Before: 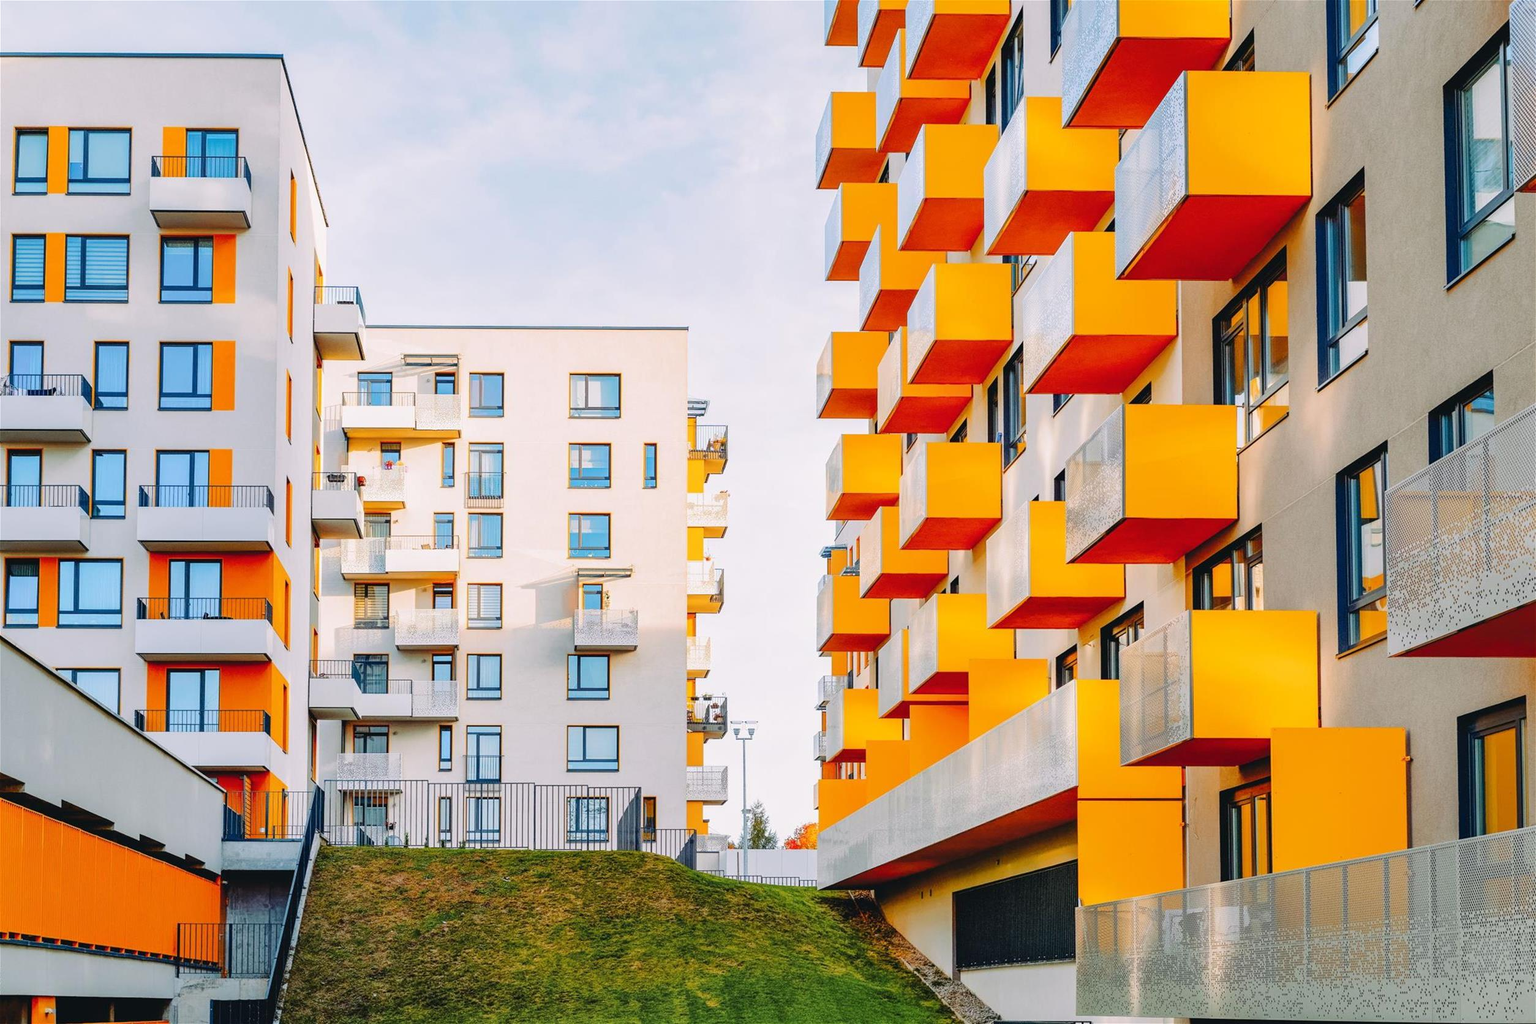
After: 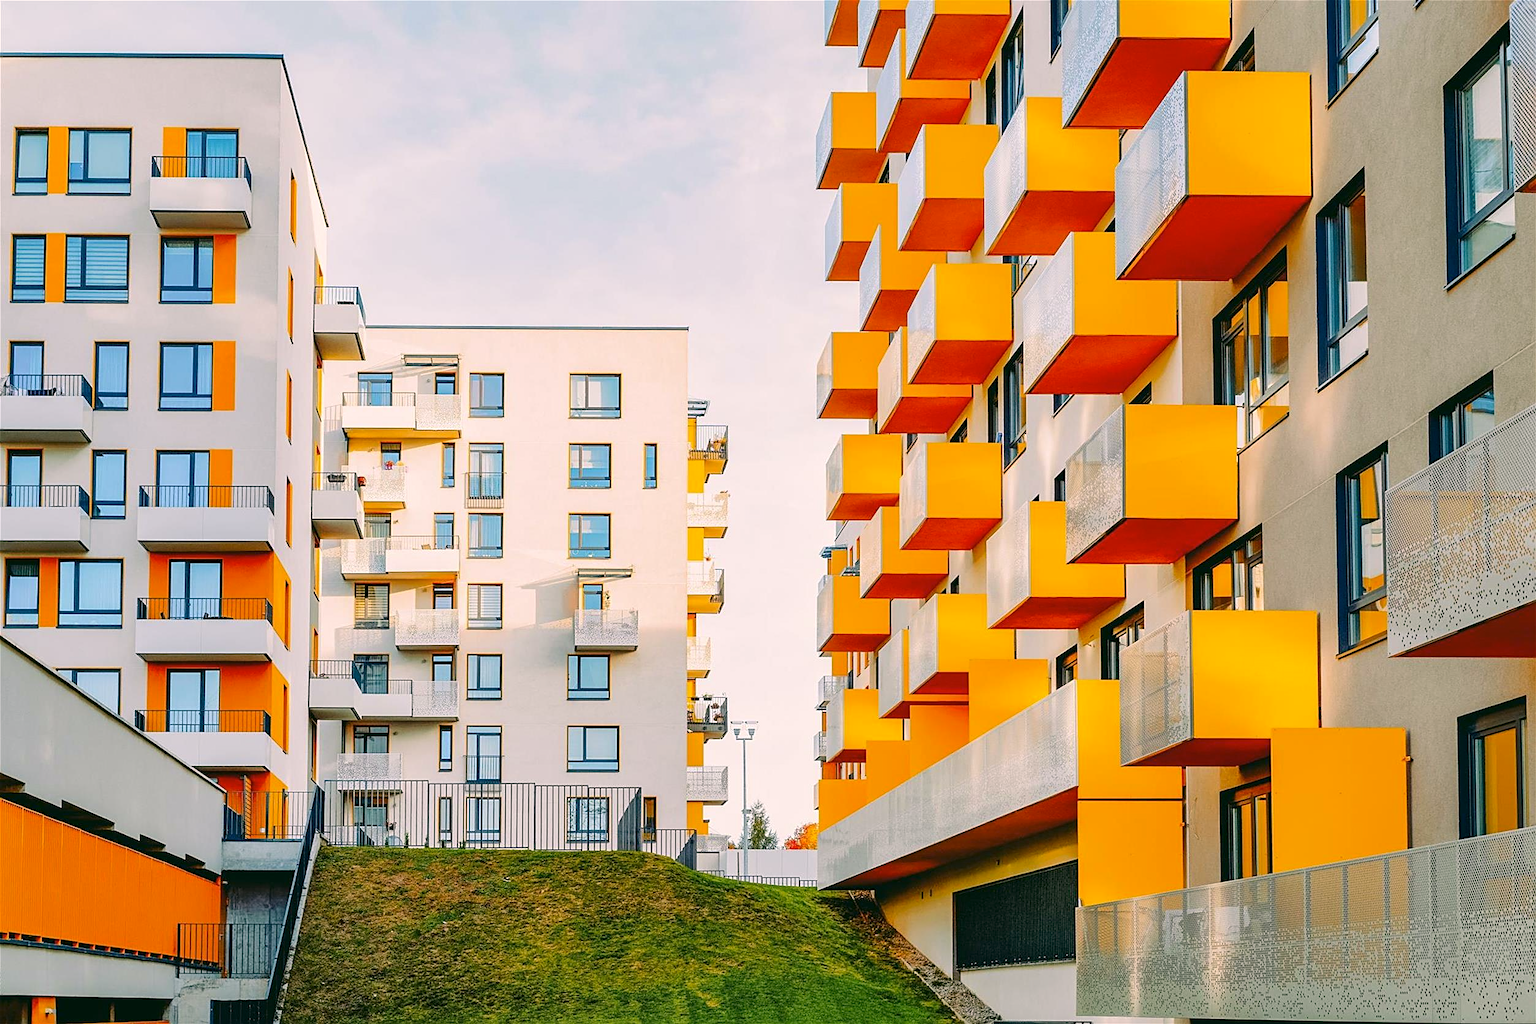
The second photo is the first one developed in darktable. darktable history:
sharpen: on, module defaults
color correction: highlights a* 4.02, highlights b* 4.98, shadows a* -7.55, shadows b* 4.98
